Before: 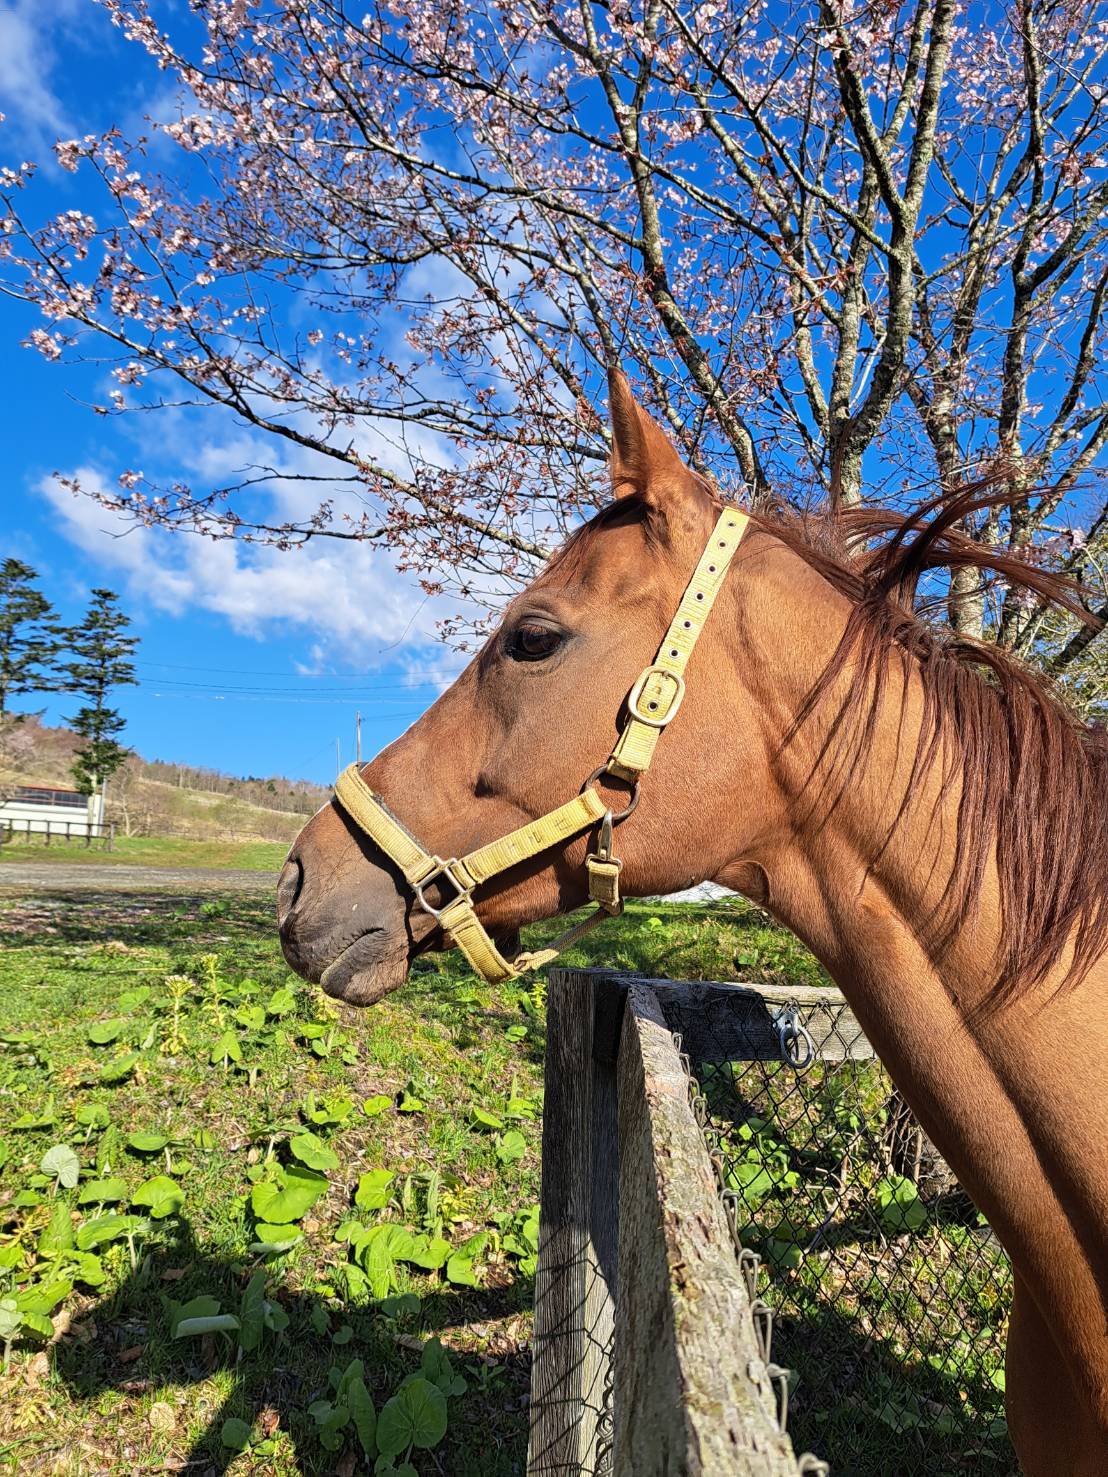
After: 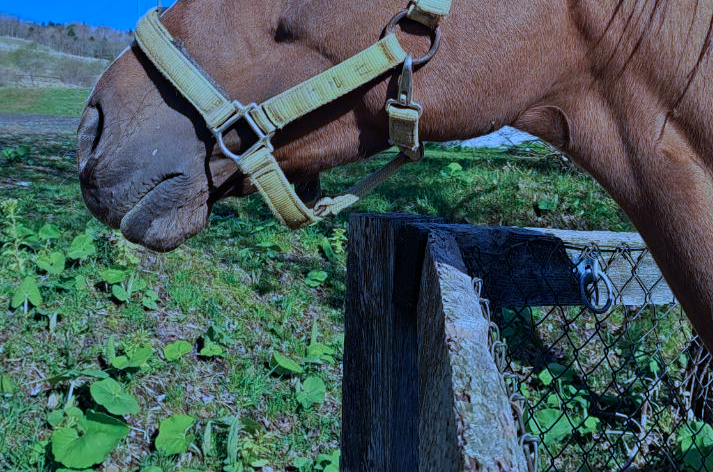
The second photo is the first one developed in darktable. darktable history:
crop: left 18.091%, top 51.13%, right 17.525%, bottom 16.85%
color calibration: illuminant as shot in camera, x 0.442, y 0.413, temperature 2903.13 K
exposure: exposure -1 EV, compensate highlight preservation false
